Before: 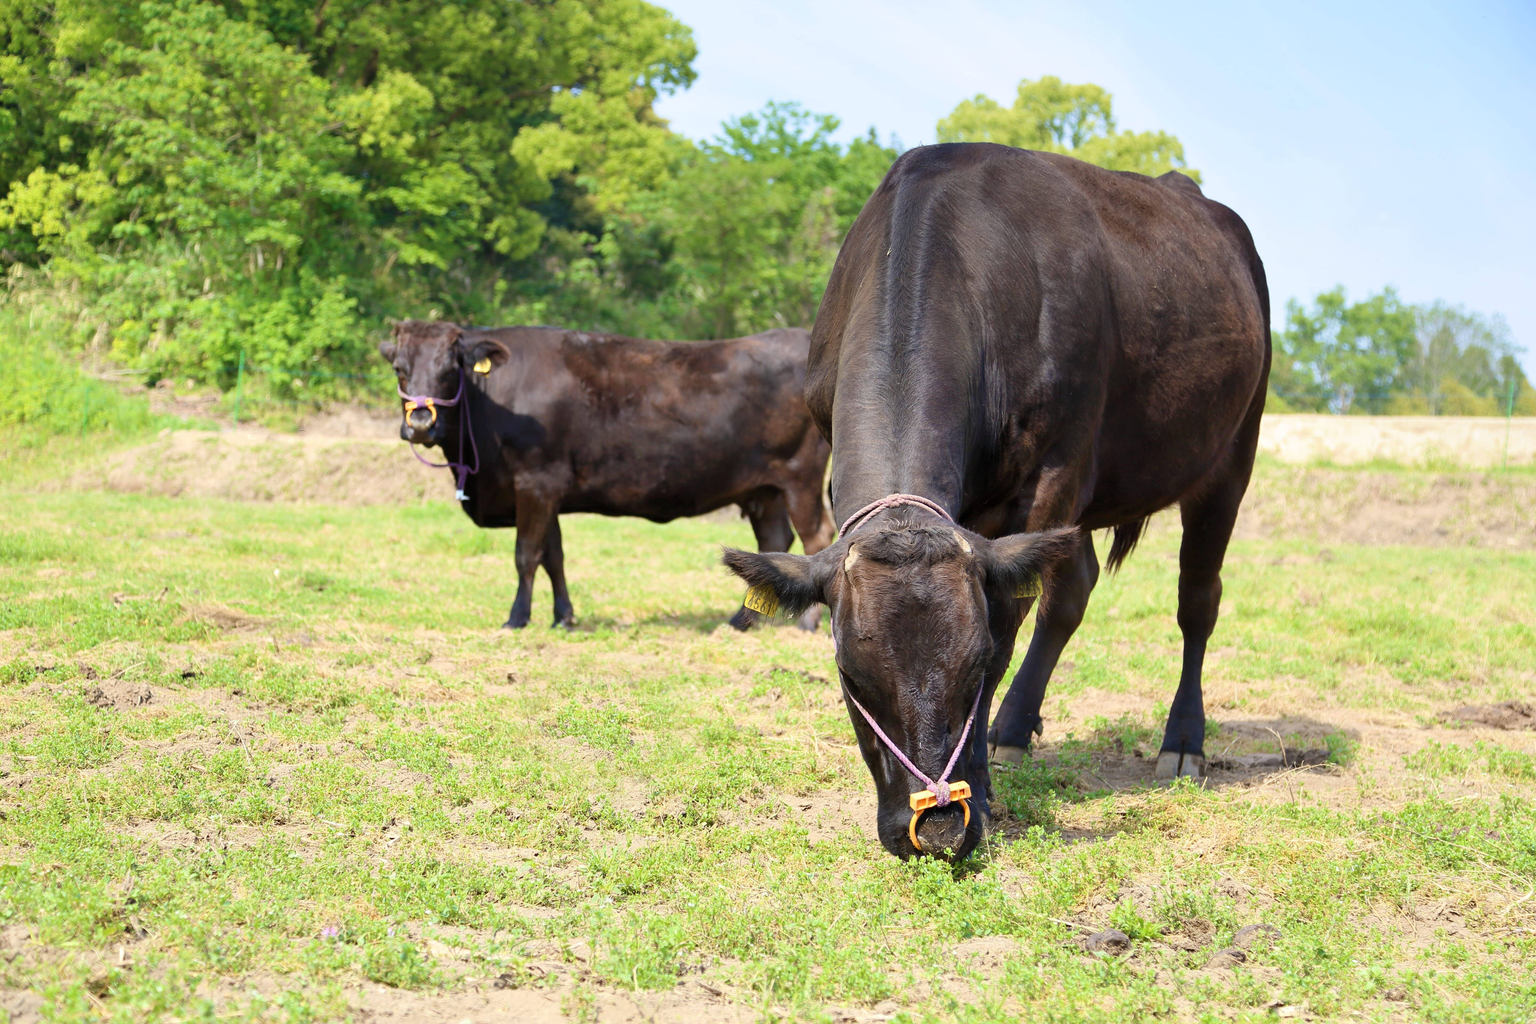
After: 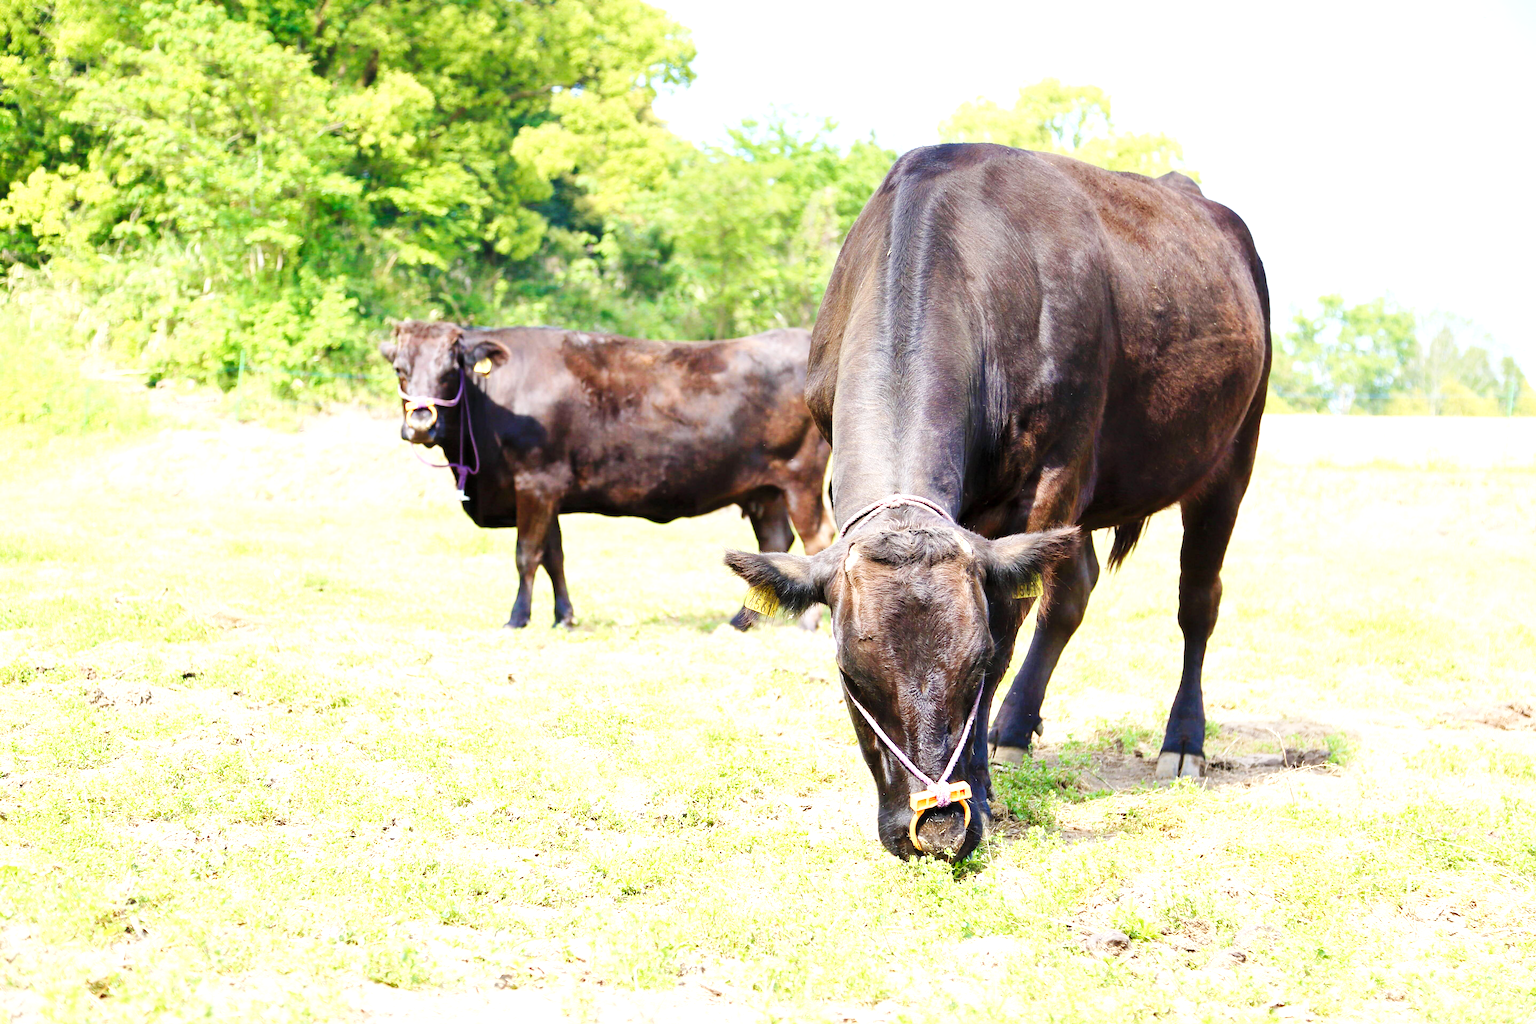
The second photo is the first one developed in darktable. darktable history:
base curve: curves: ch0 [(0, 0) (0.032, 0.025) (0.121, 0.166) (0.206, 0.329) (0.605, 0.79) (1, 1)], preserve colors none
exposure: black level correction 0.001, exposure 1.05 EV, compensate exposure bias true, compensate highlight preservation false
